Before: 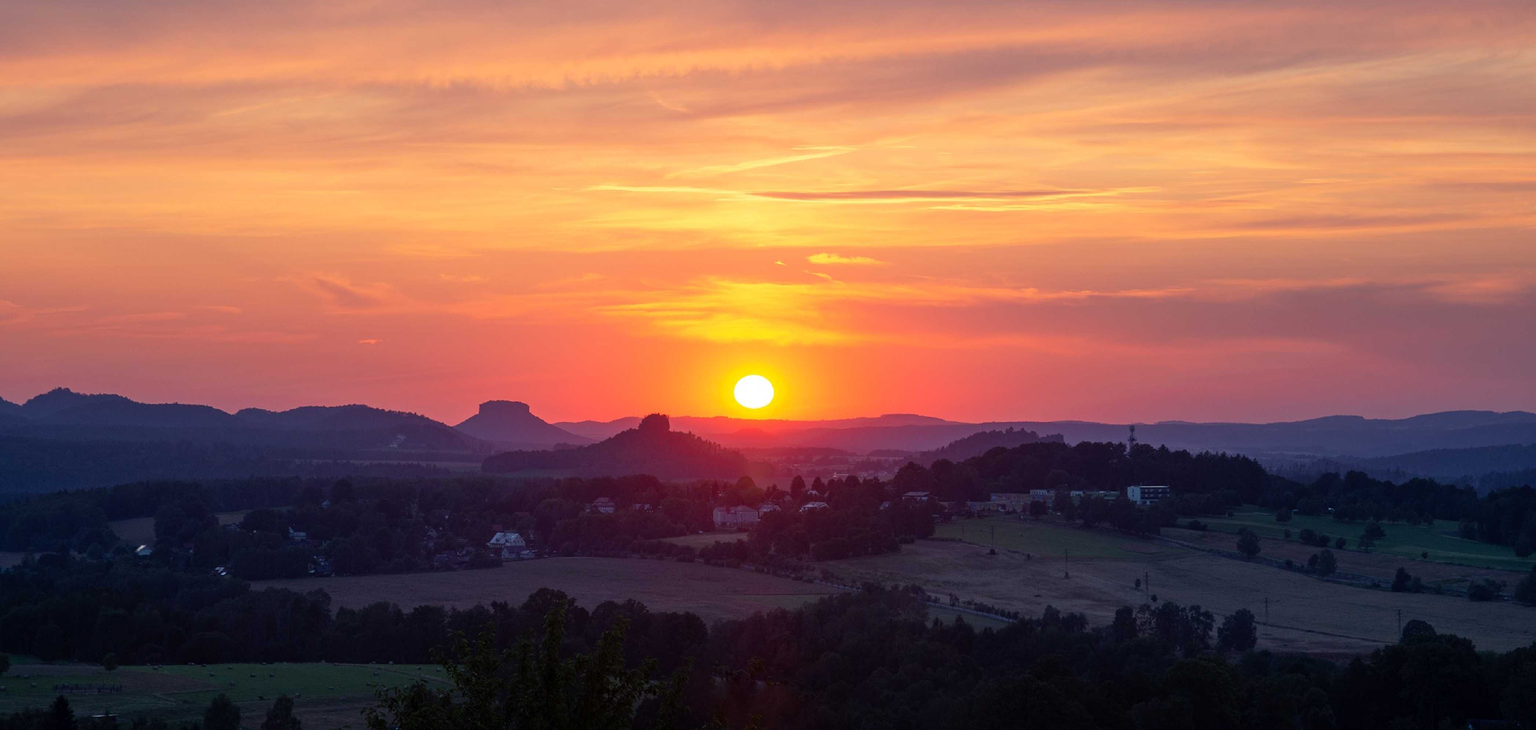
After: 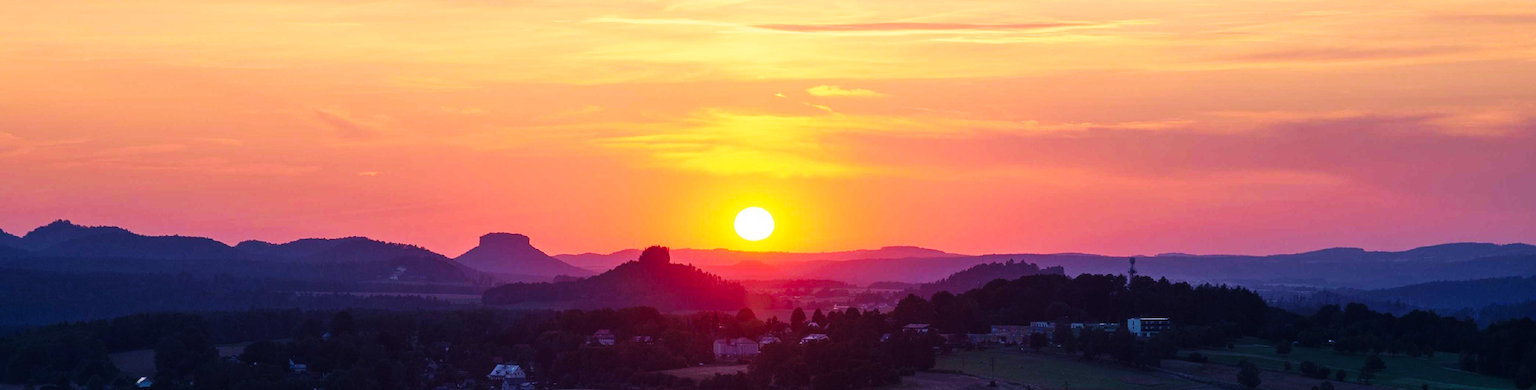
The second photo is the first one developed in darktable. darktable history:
crop and rotate: top 23.043%, bottom 23.437%
velvia: strength 29%
base curve: curves: ch0 [(0, 0) (0.032, 0.025) (0.121, 0.166) (0.206, 0.329) (0.605, 0.79) (1, 1)], preserve colors none
